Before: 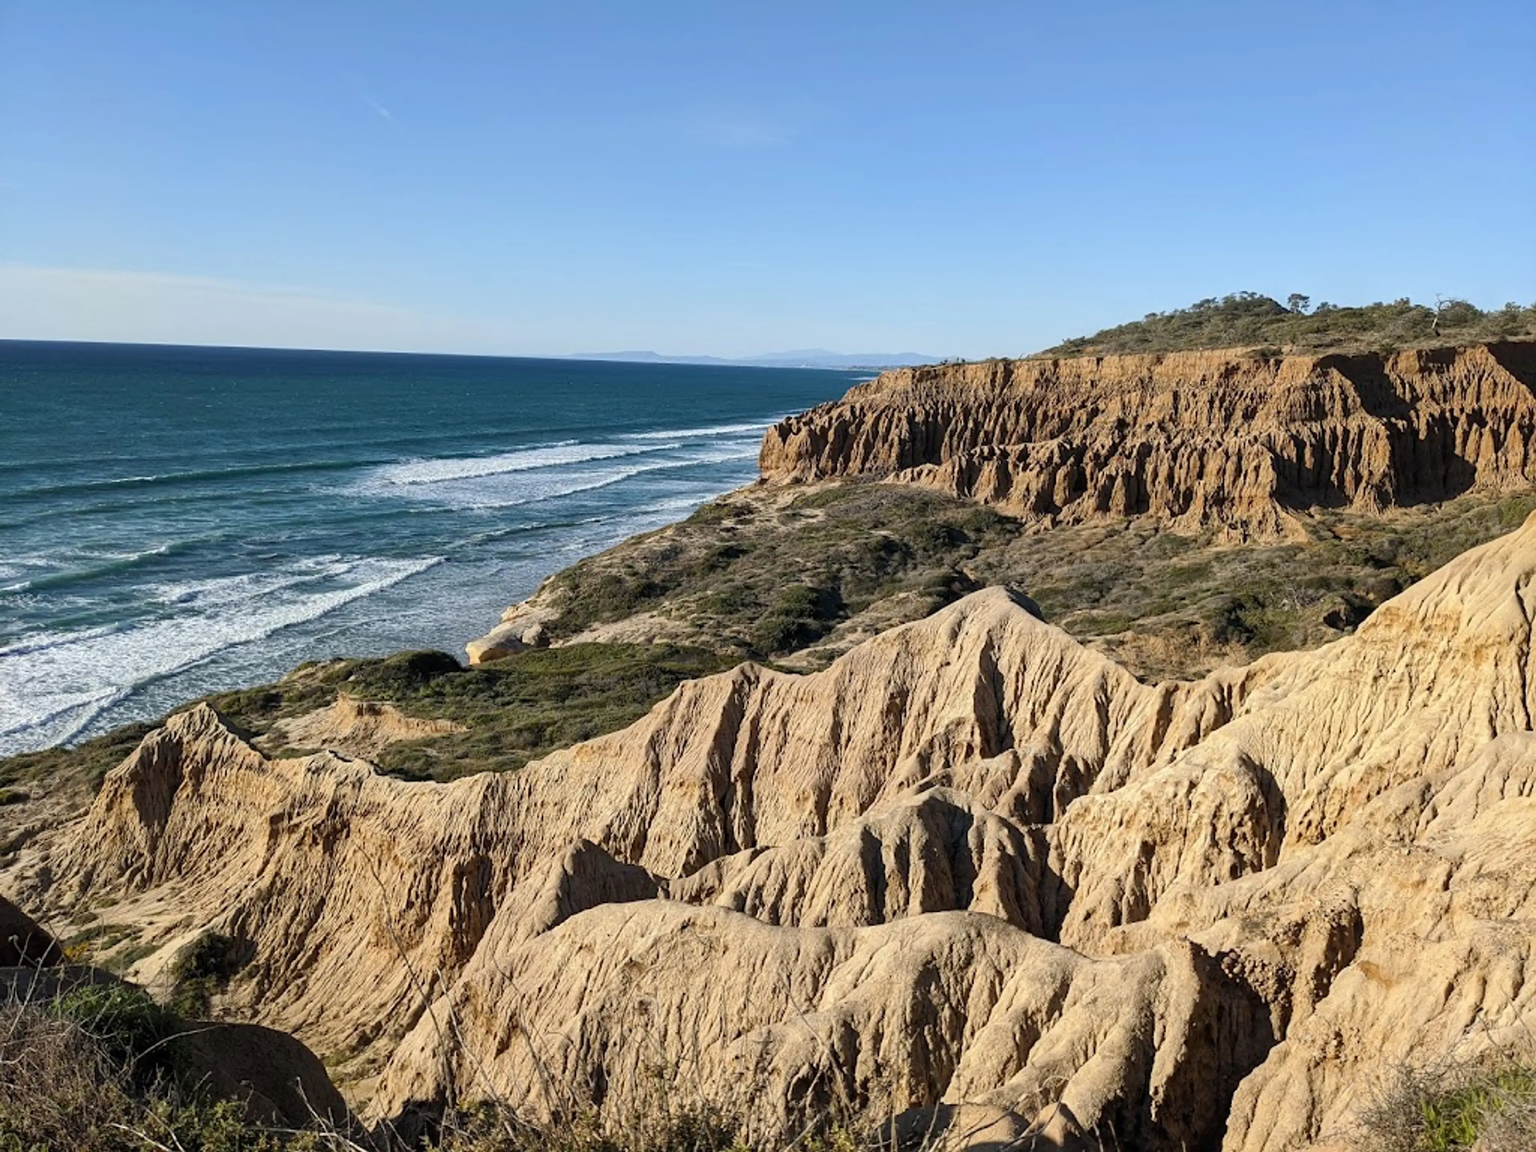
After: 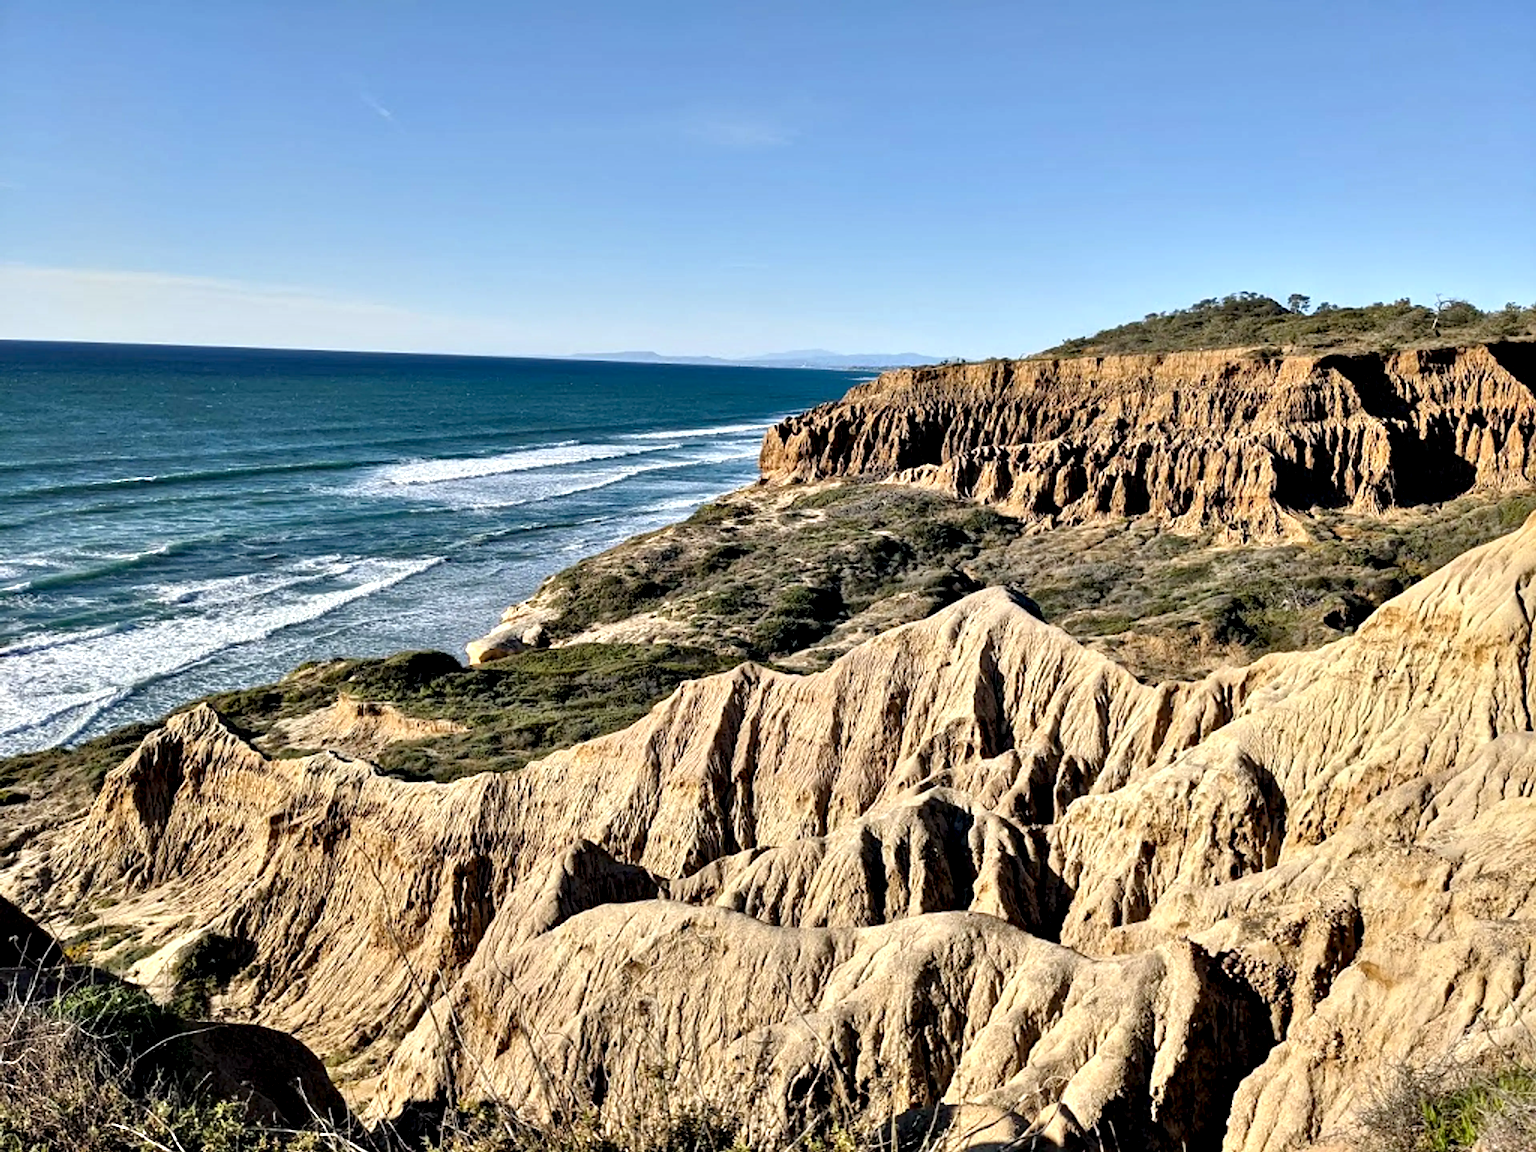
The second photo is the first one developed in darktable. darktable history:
tone equalizer: -8 EV 0.031 EV, -7 EV -0.009 EV, -6 EV 0.046 EV, -5 EV 0.046 EV, -4 EV 0.244 EV, -3 EV 0.635 EV, -2 EV 0.575 EV, -1 EV 0.182 EV, +0 EV 0.022 EV
contrast equalizer: octaves 7, y [[0.6 ×6], [0.55 ×6], [0 ×6], [0 ×6], [0 ×6]]
